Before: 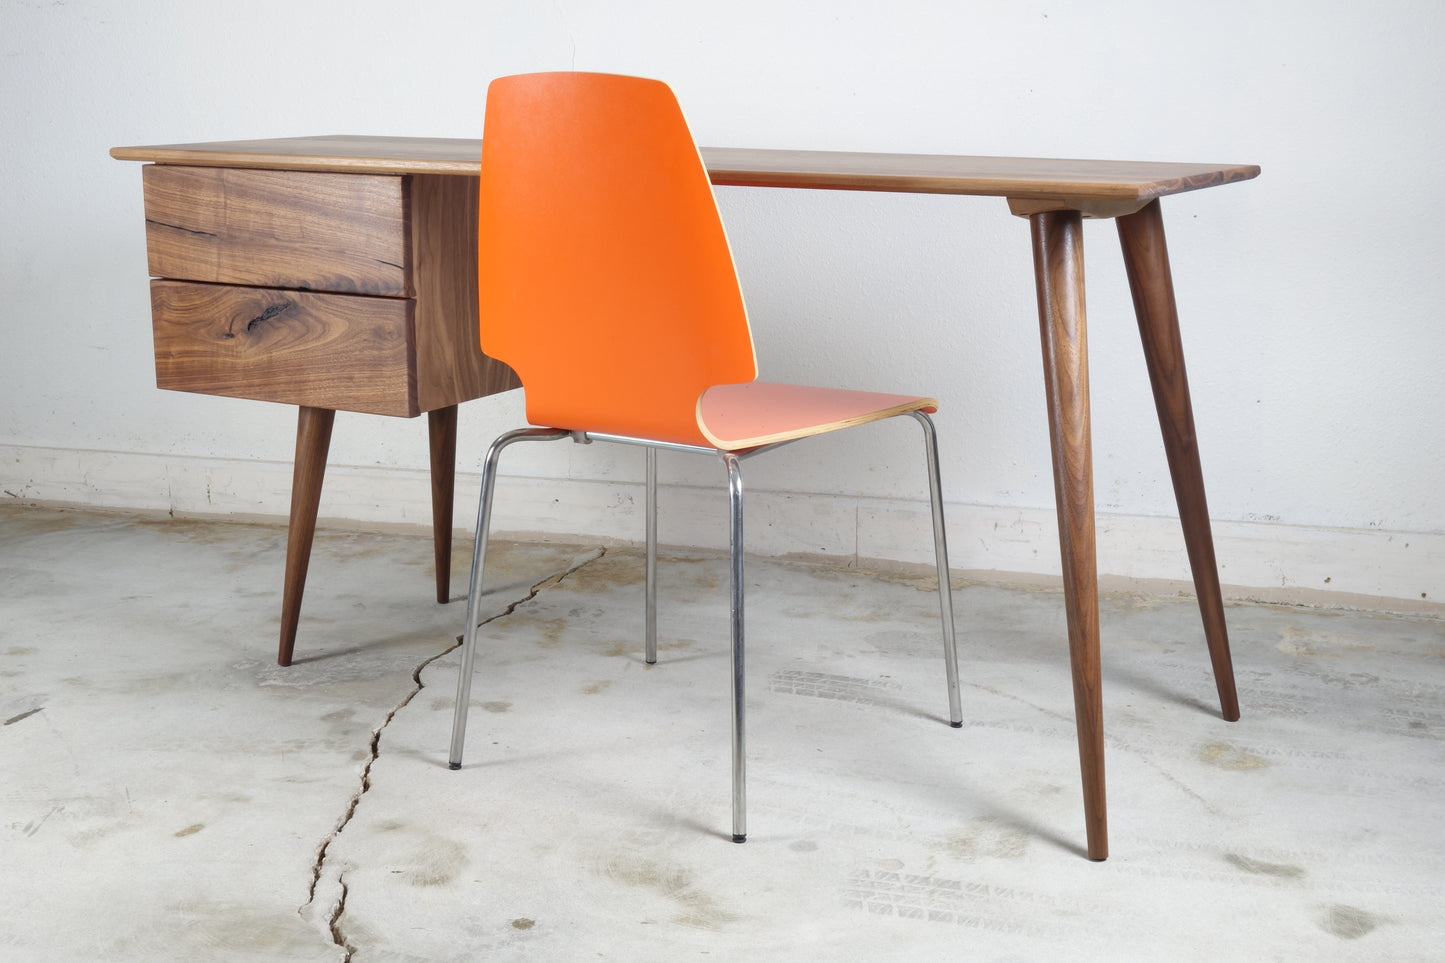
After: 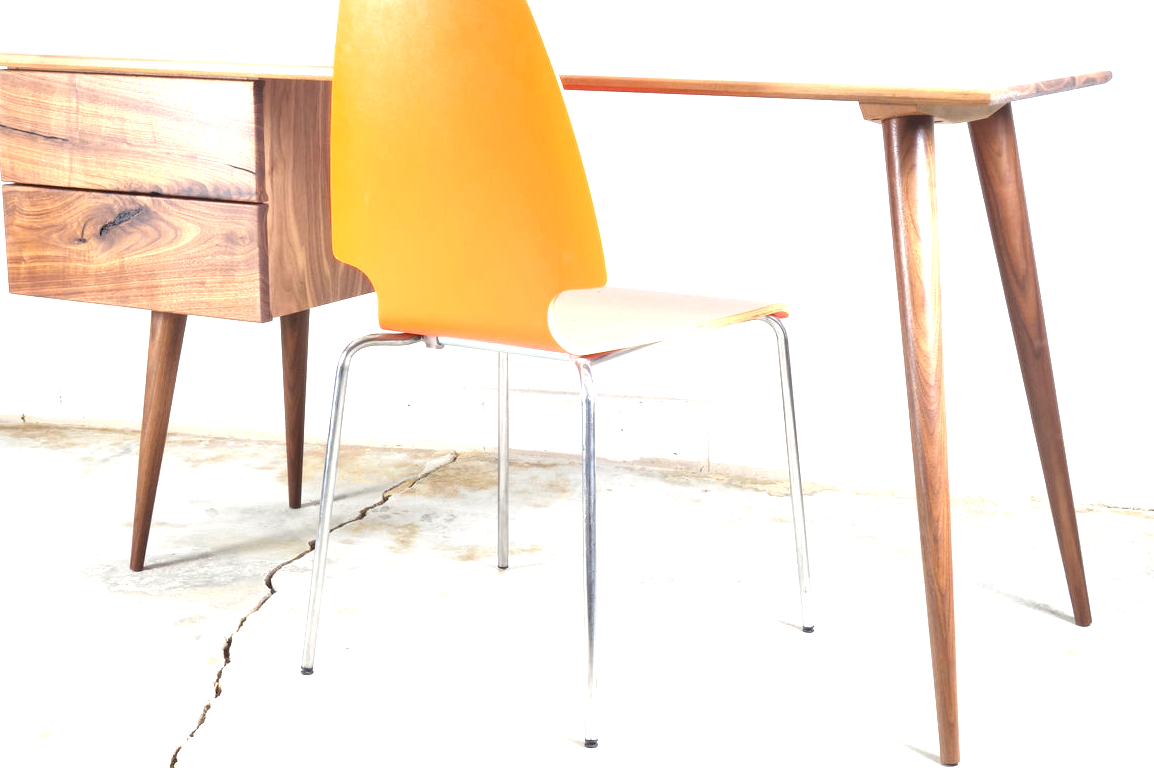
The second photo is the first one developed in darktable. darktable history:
exposure: black level correction 0, exposure 1.615 EV, compensate exposure bias true, compensate highlight preservation false
crop and rotate: left 10.263%, top 9.925%, right 9.829%, bottom 10.238%
